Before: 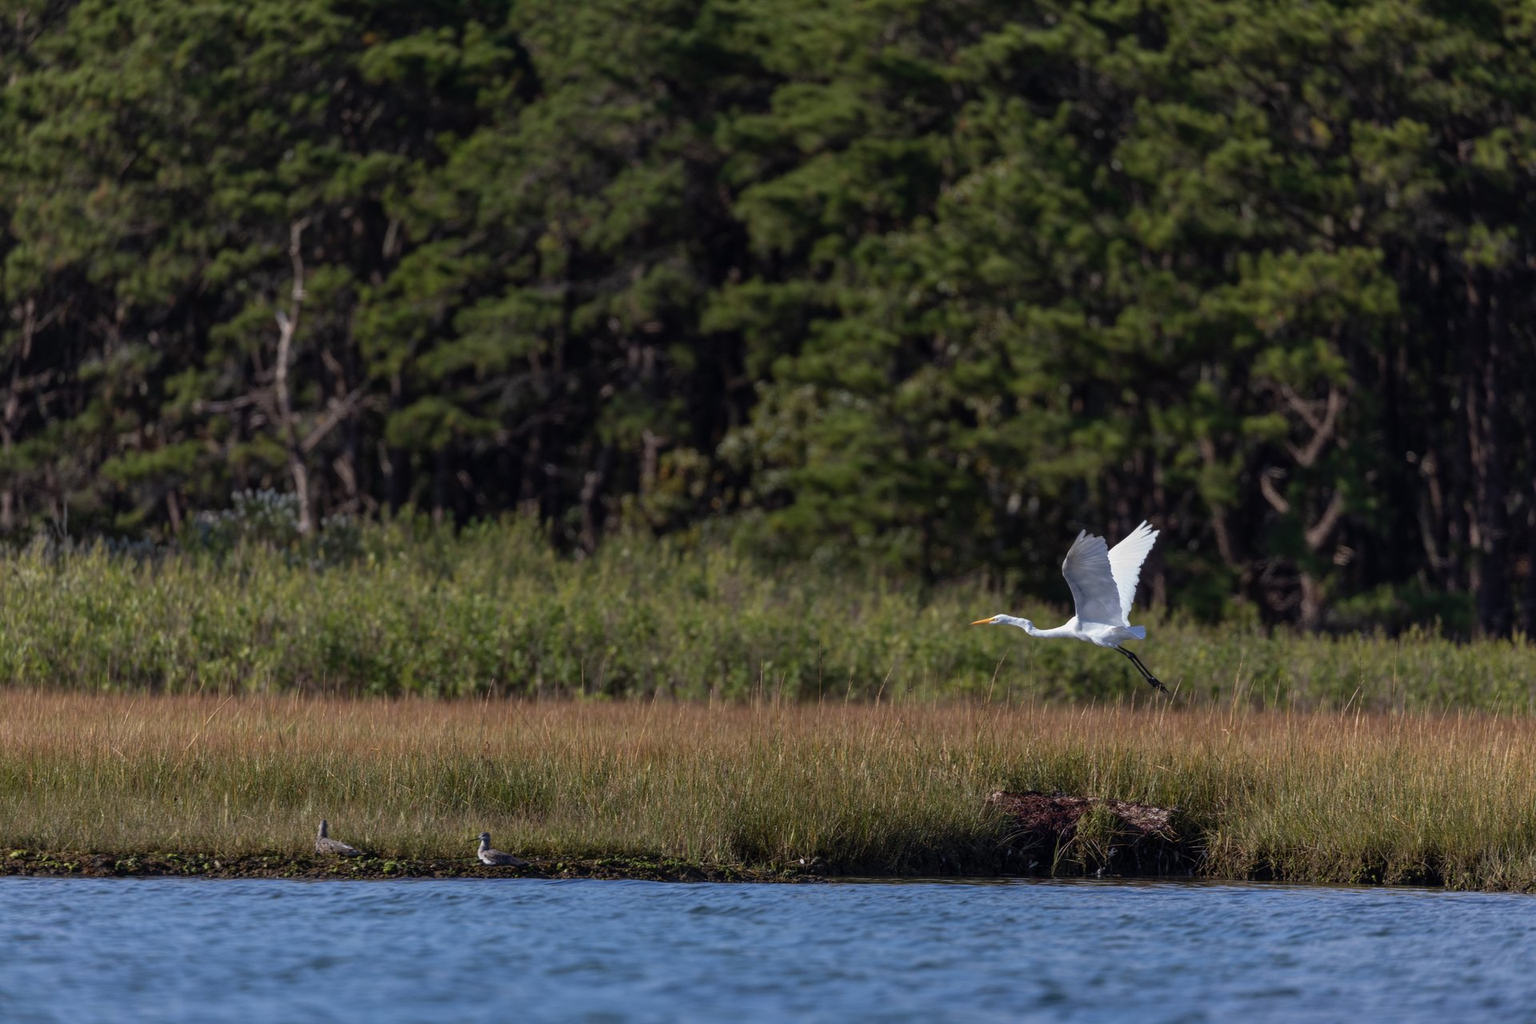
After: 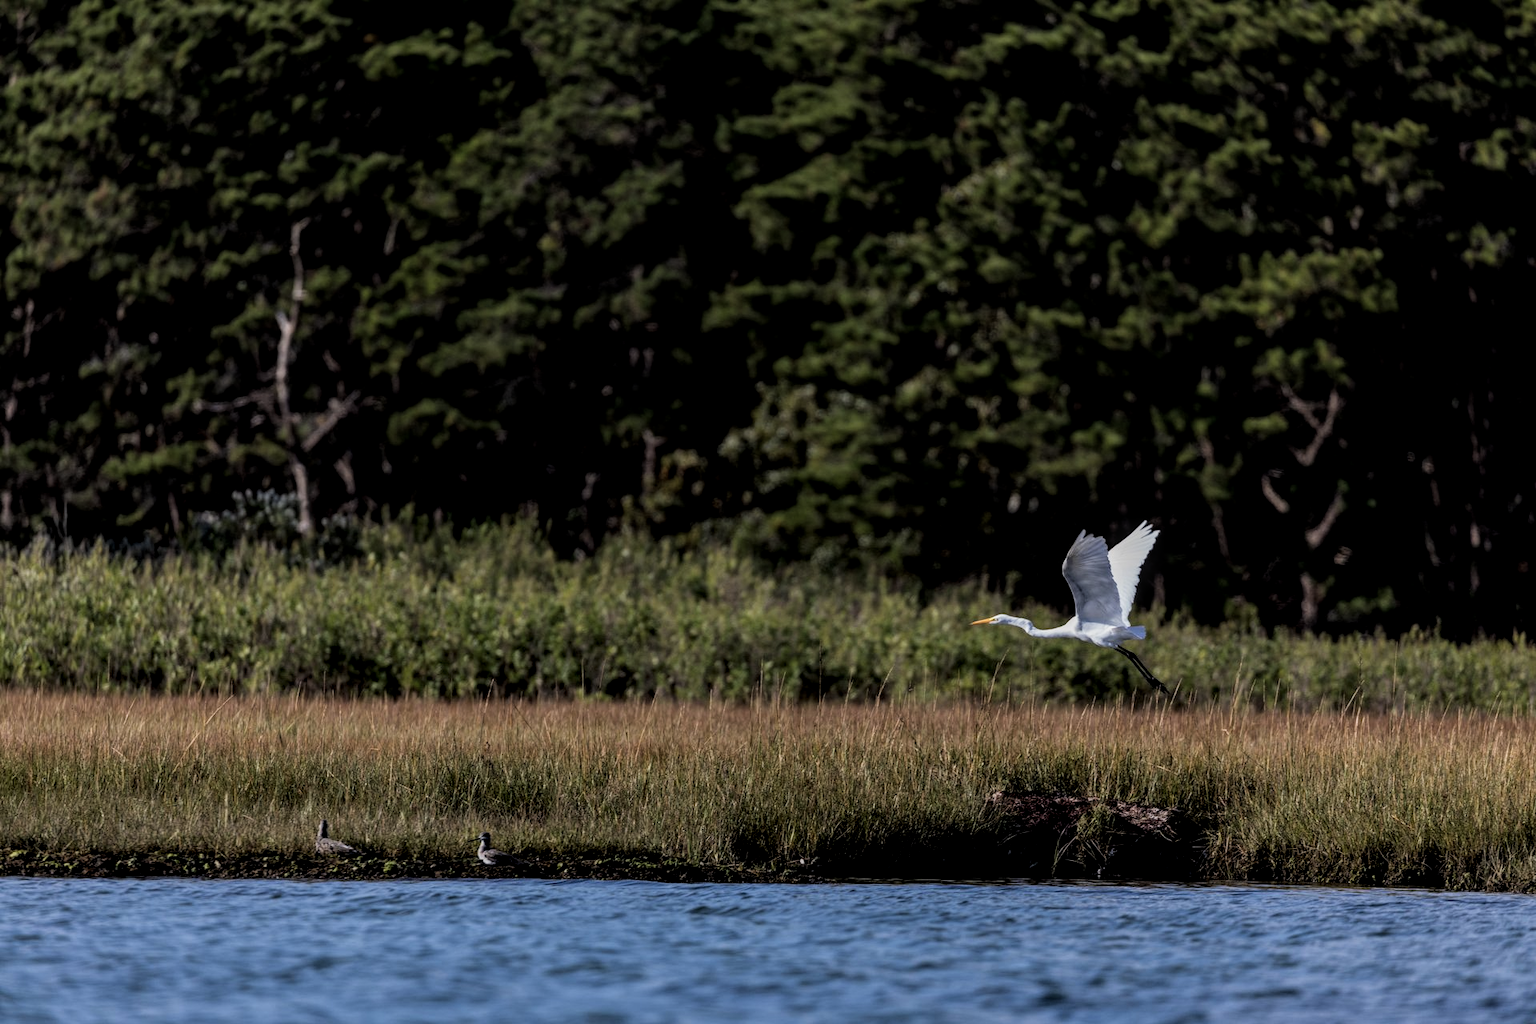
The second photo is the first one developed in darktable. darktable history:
local contrast: on, module defaults
filmic rgb: black relative exposure -5.06 EV, white relative exposure 3.55 EV, threshold 5.99 EV, hardness 3.17, contrast 1.297, highlights saturation mix -49.26%, enable highlight reconstruction true
